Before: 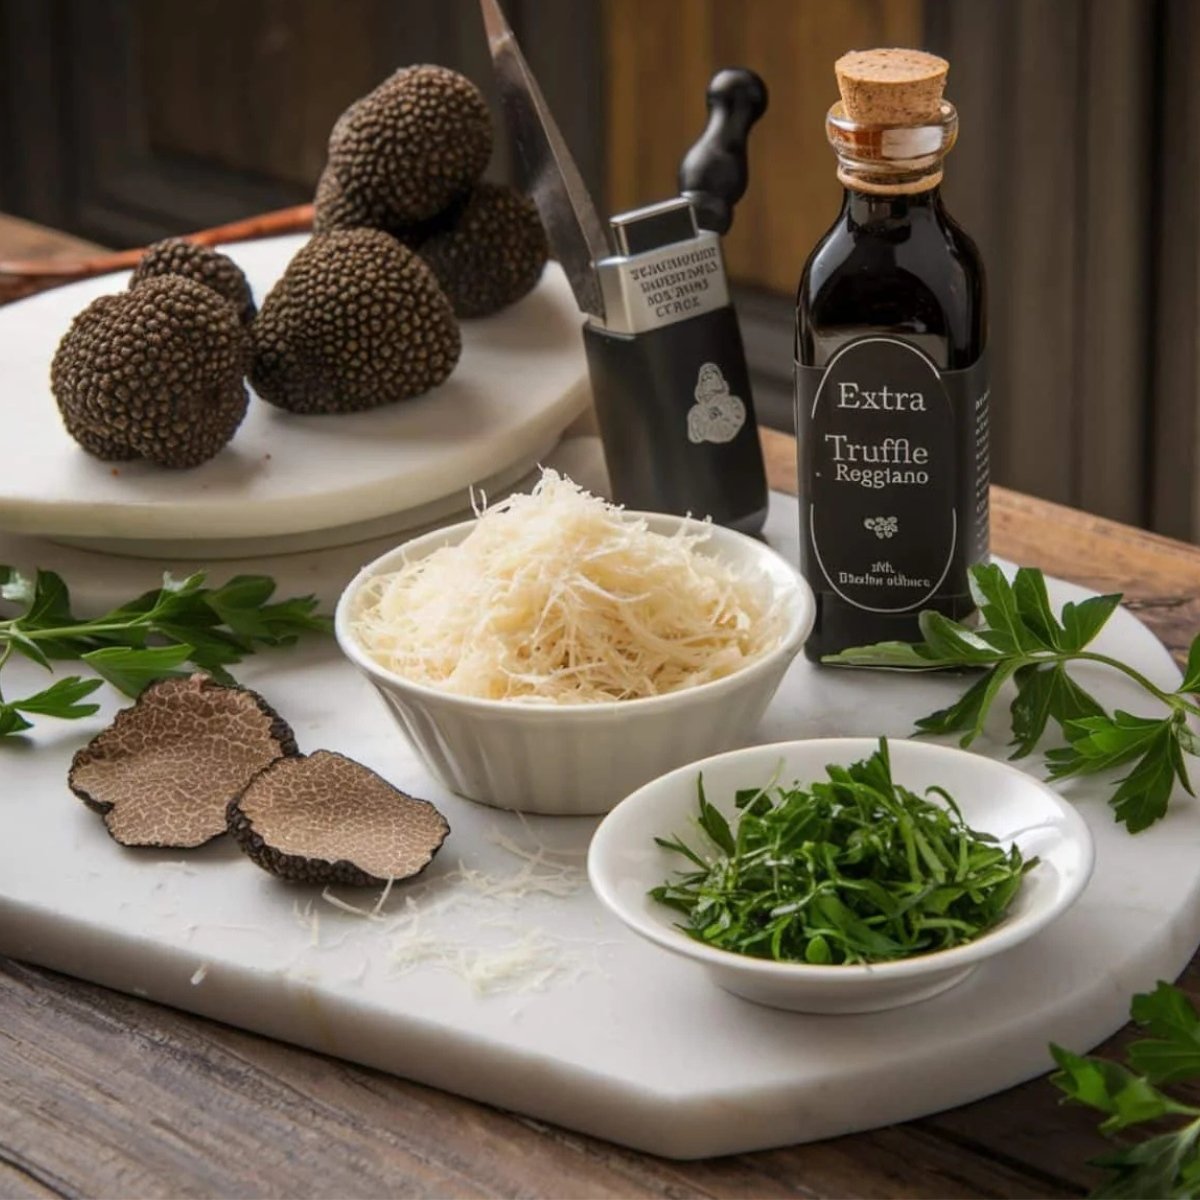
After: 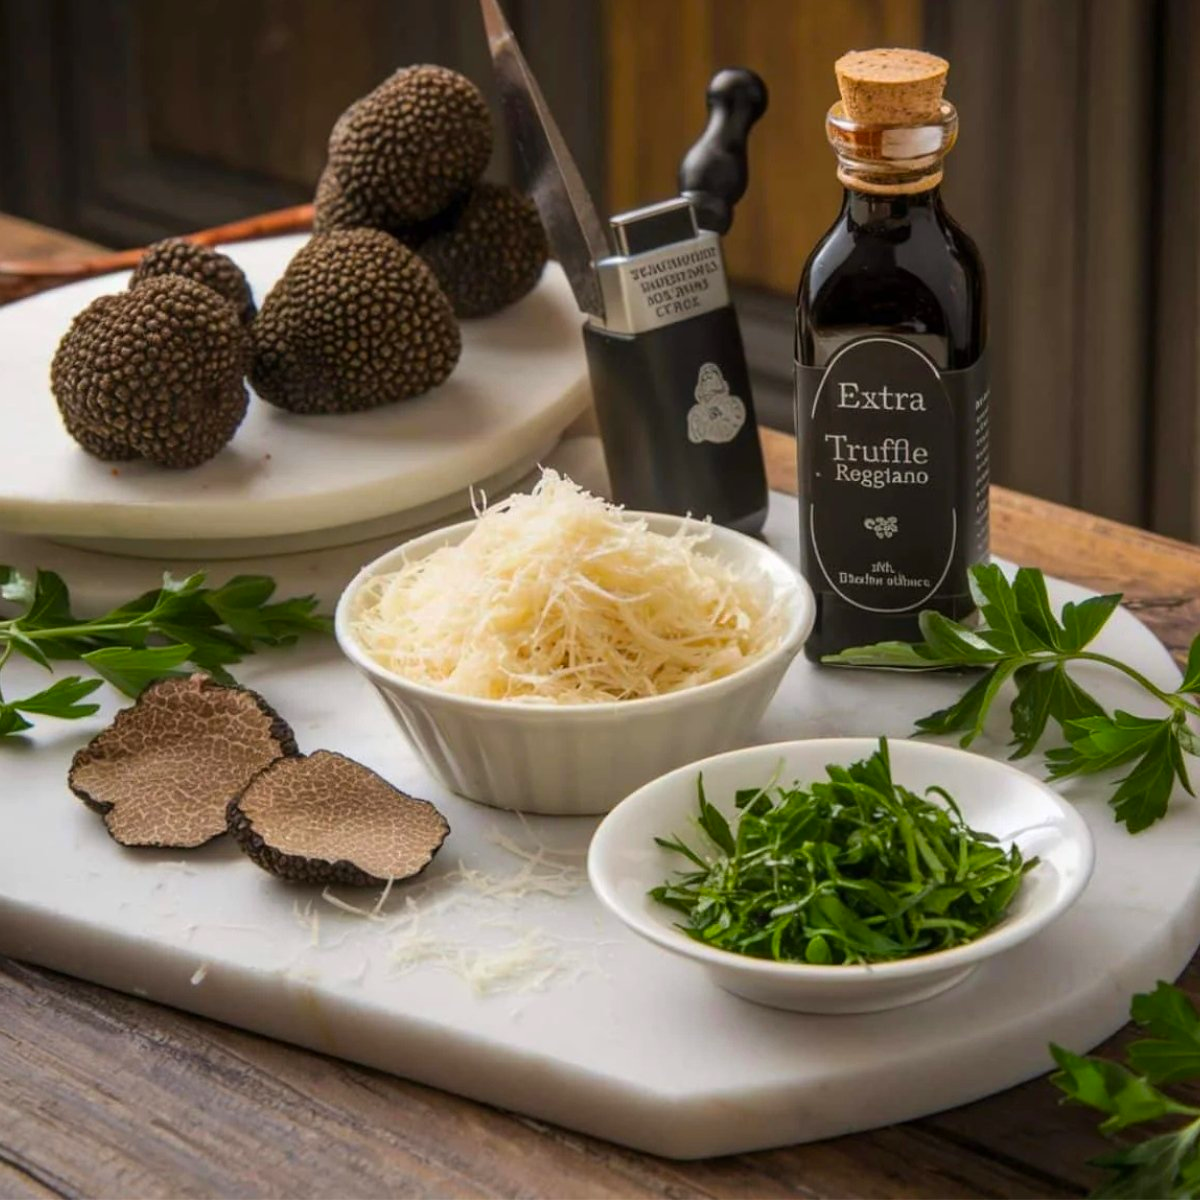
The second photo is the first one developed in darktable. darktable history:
color balance rgb: shadows fall-off 102.374%, perceptual saturation grading › global saturation -3.692%, perceptual saturation grading › shadows -2.922%, mask middle-gray fulcrum 23.166%, global vibrance 44.453%
